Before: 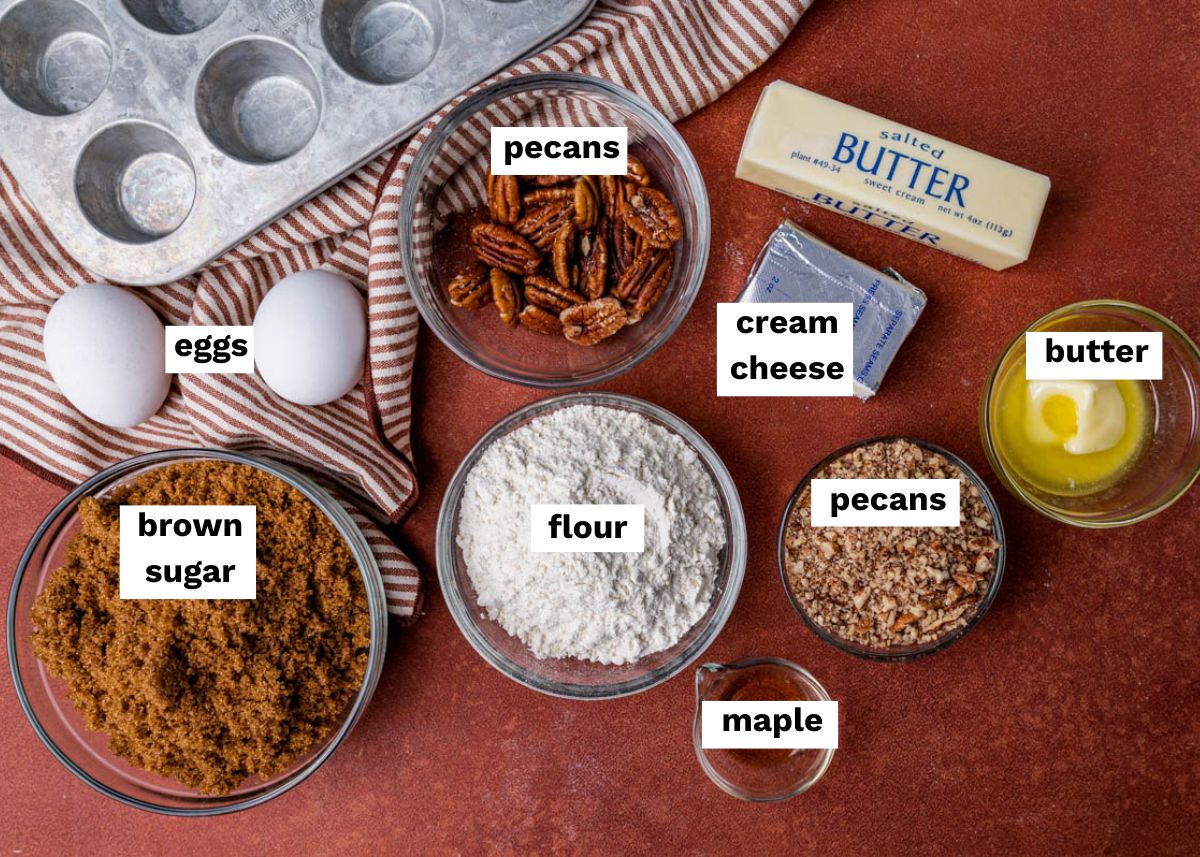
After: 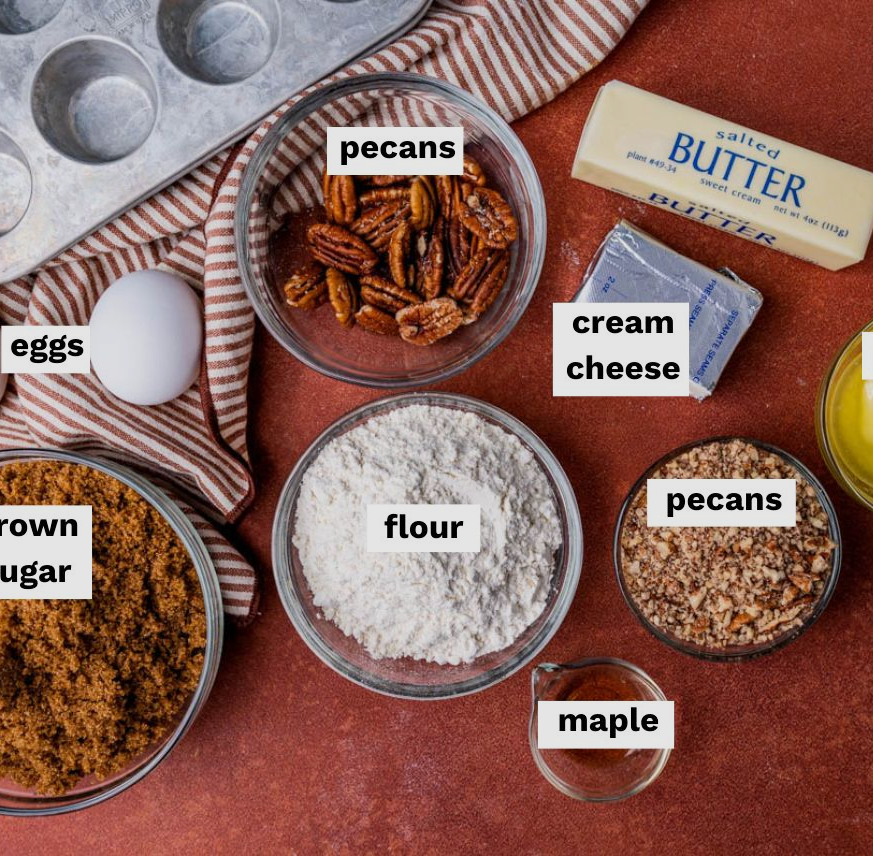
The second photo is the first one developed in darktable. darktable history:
crop: left 13.732%, top 0%, right 13.507%
tone equalizer: -8 EV -0.001 EV, -7 EV 0.003 EV, -6 EV -0.015 EV, -5 EV 0.021 EV, -4 EV -0.022 EV, -3 EV 0.029 EV, -2 EV -0.066 EV, -1 EV -0.28 EV, +0 EV -0.596 EV, edges refinement/feathering 500, mask exposure compensation -1.57 EV, preserve details no
